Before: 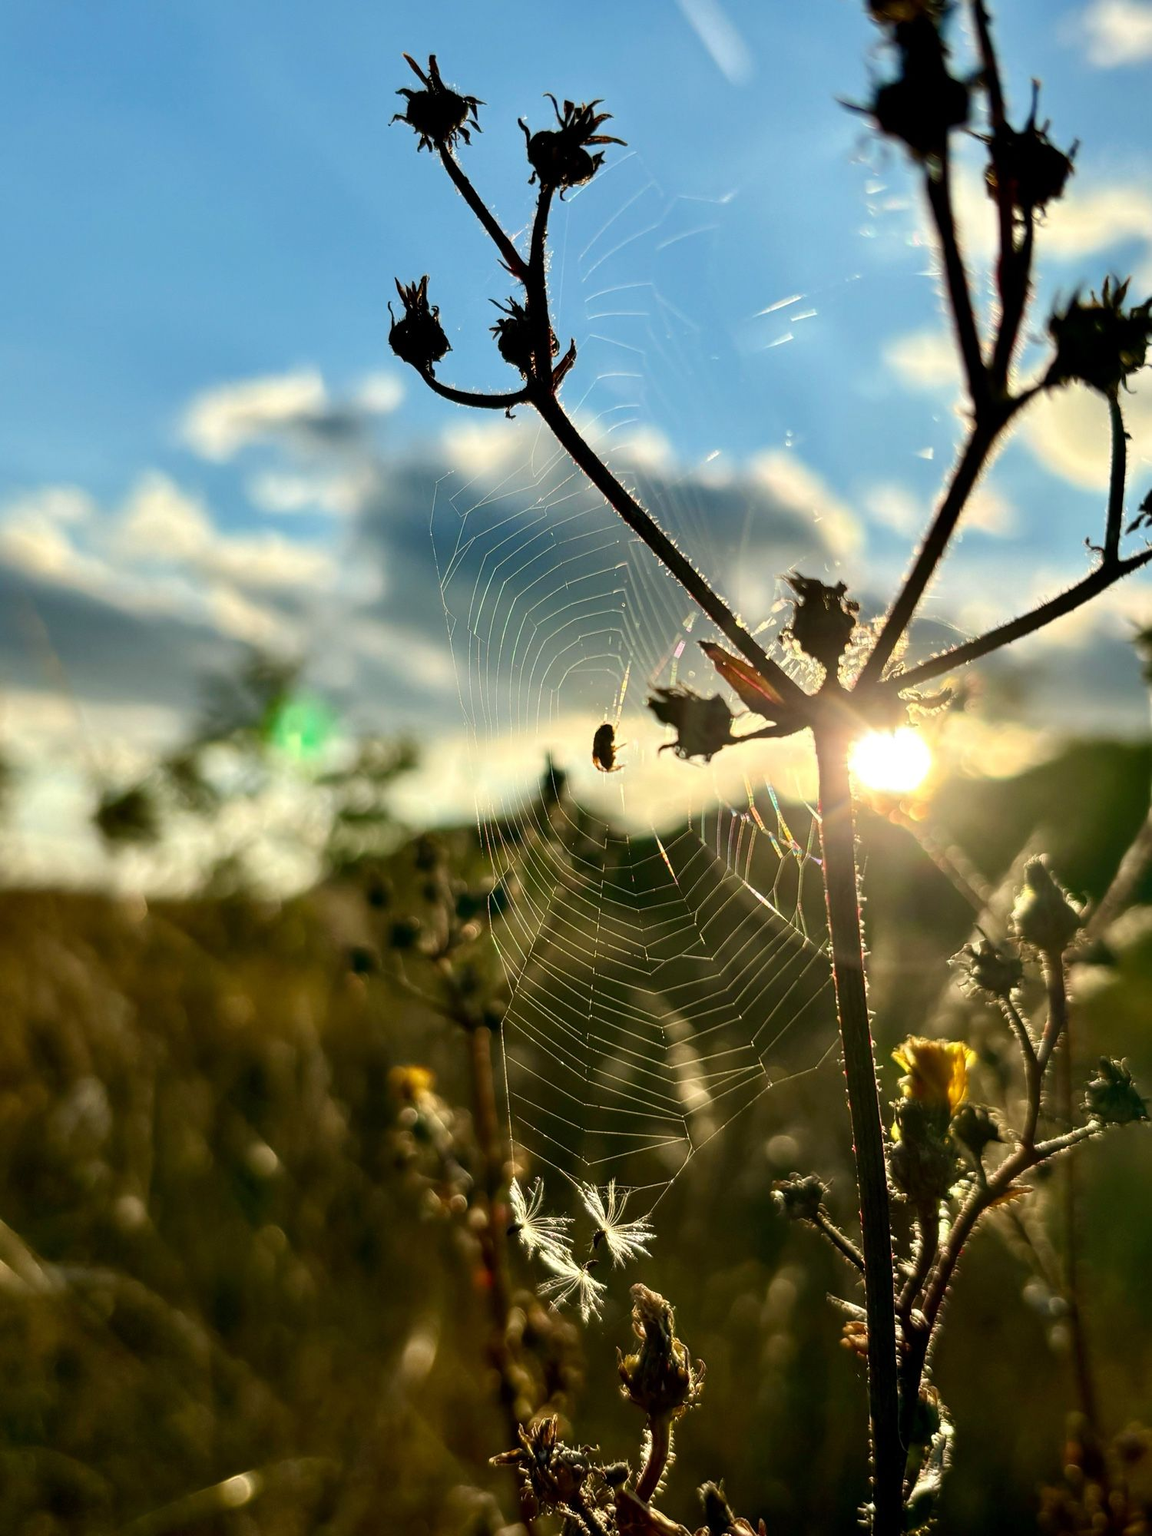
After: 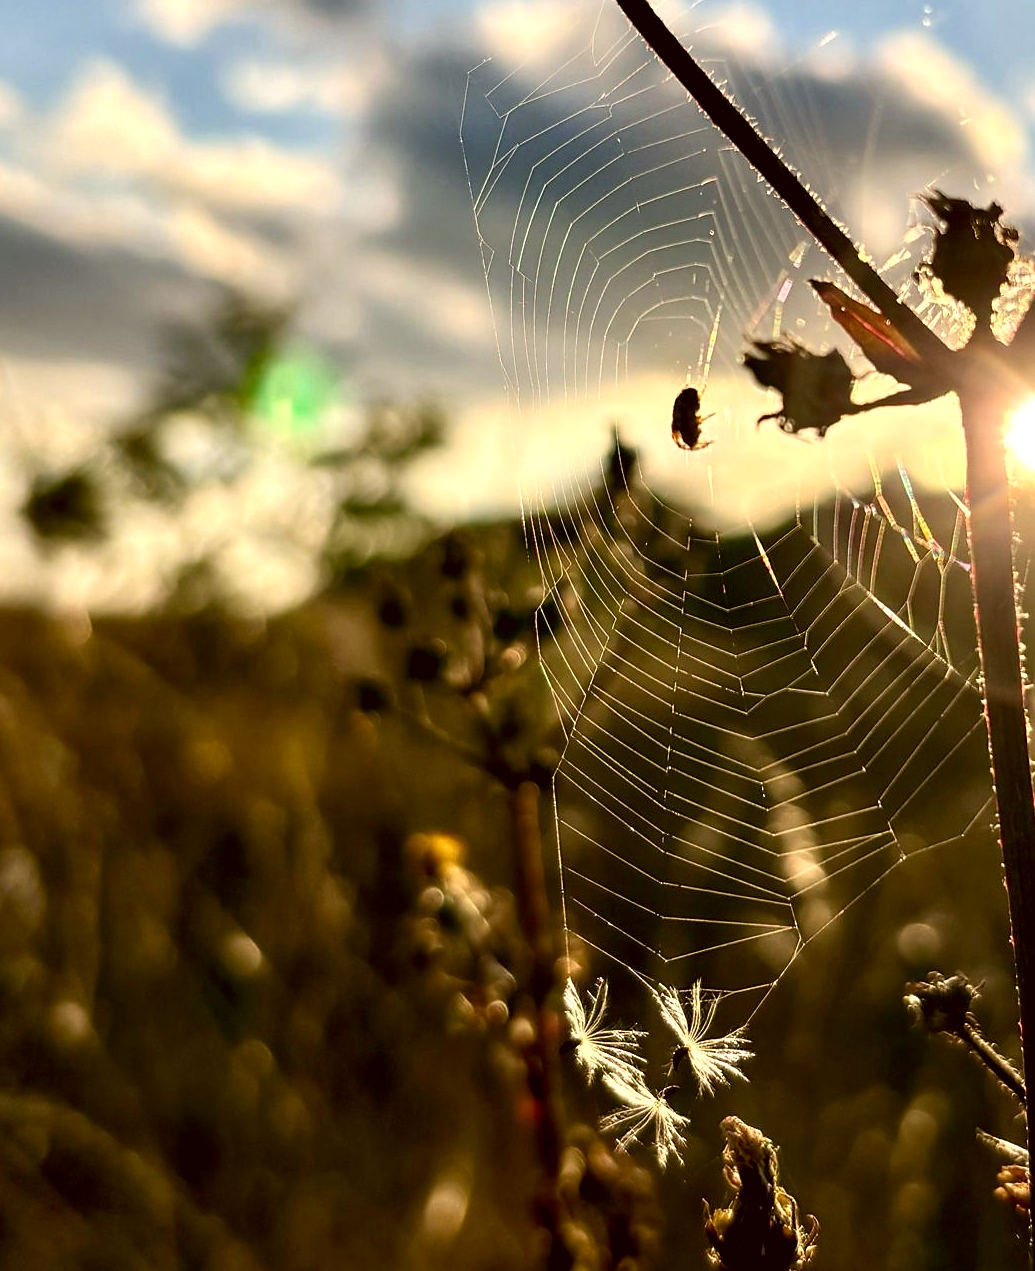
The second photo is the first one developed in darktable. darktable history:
color correction: highlights a* 10.17, highlights b* 9.79, shadows a* 8.36, shadows b* 7.61, saturation 0.784
crop: left 6.712%, top 27.787%, right 24.261%, bottom 8.646%
sharpen: radius 1.601, amount 0.37, threshold 1.67
color balance rgb: highlights gain › luminance 17.481%, global offset › luminance -0.488%, perceptual saturation grading › global saturation -0.024%
contrast brightness saturation: contrast 0.077, saturation 0.201
